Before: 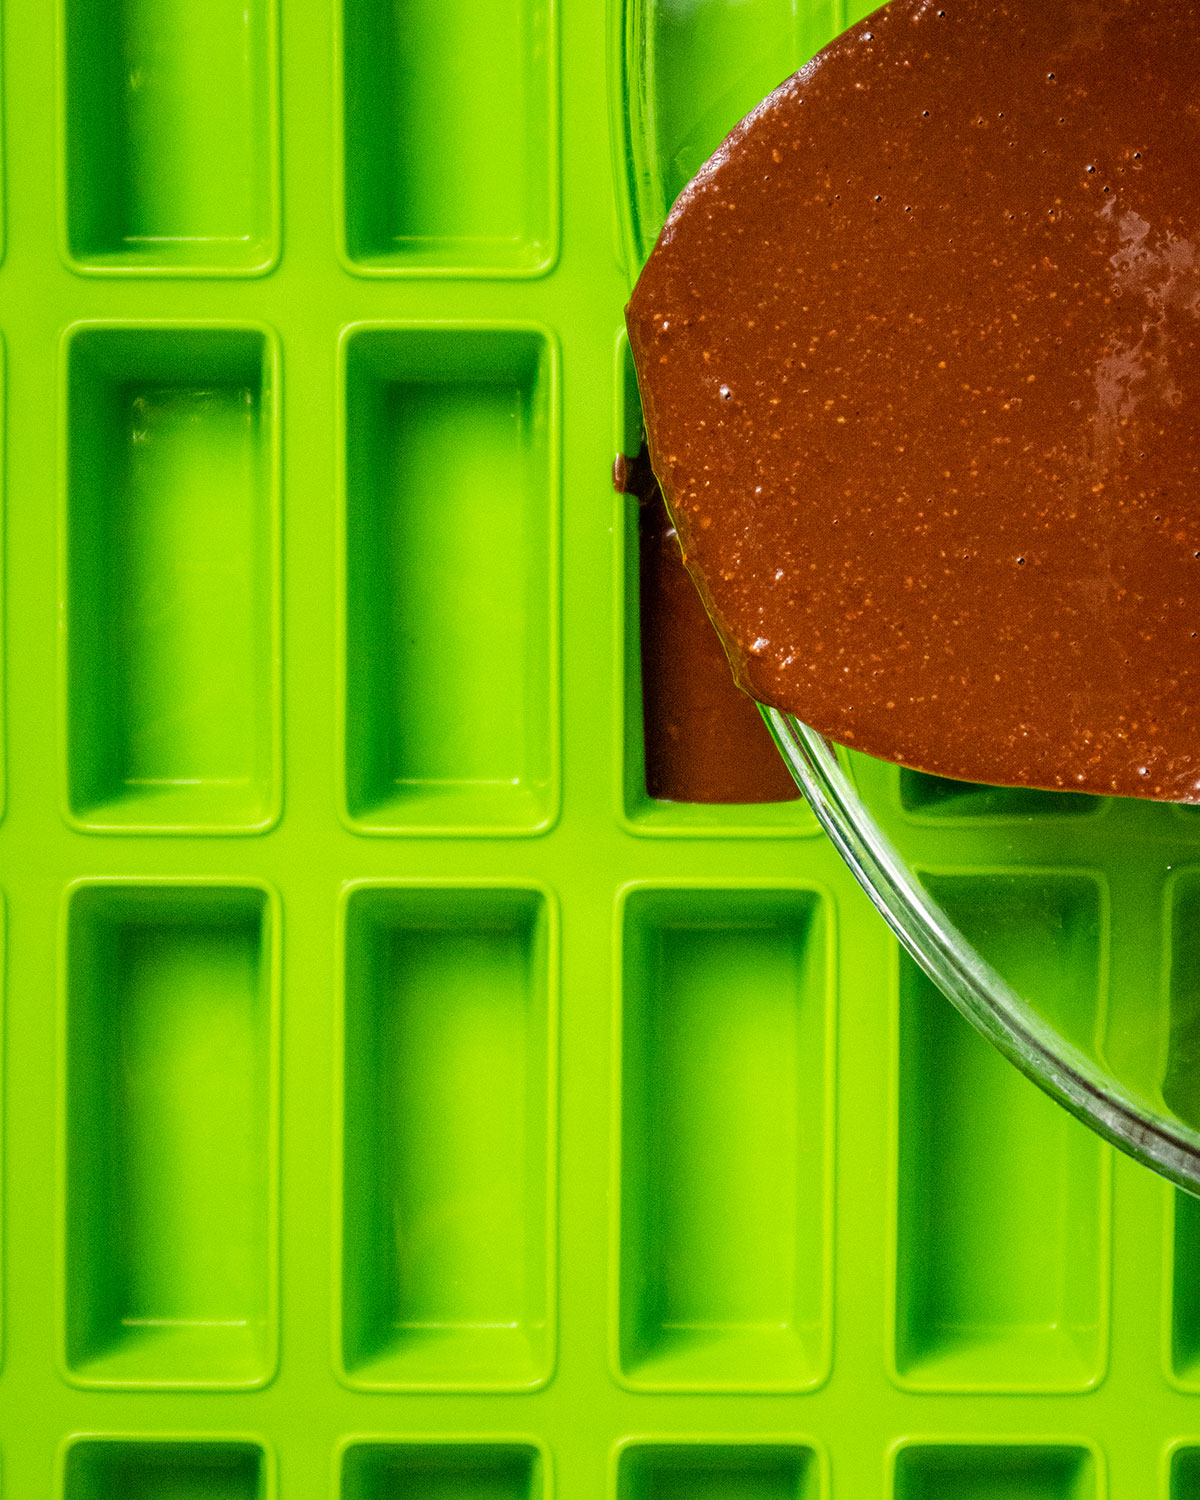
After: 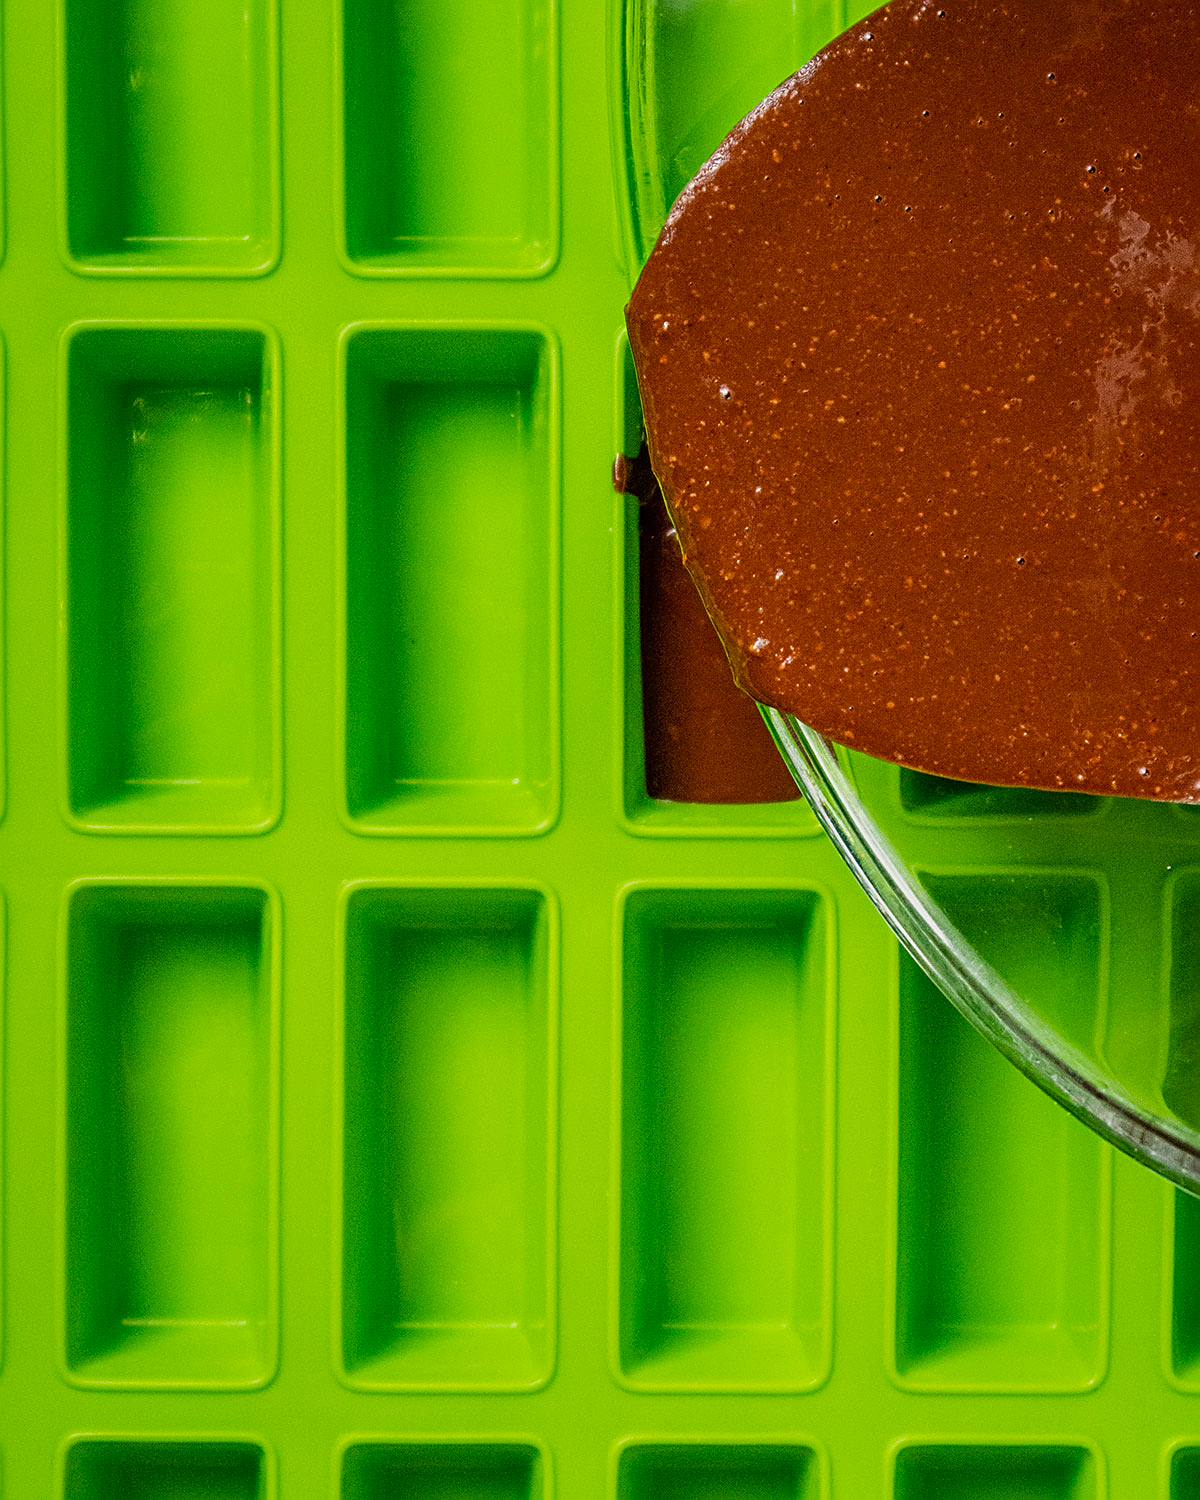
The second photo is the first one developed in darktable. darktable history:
sharpen: on, module defaults
shadows and highlights: radius 121.13, shadows 21.4, white point adjustment -9.72, highlights -14.39, soften with gaussian
white balance: emerald 1
